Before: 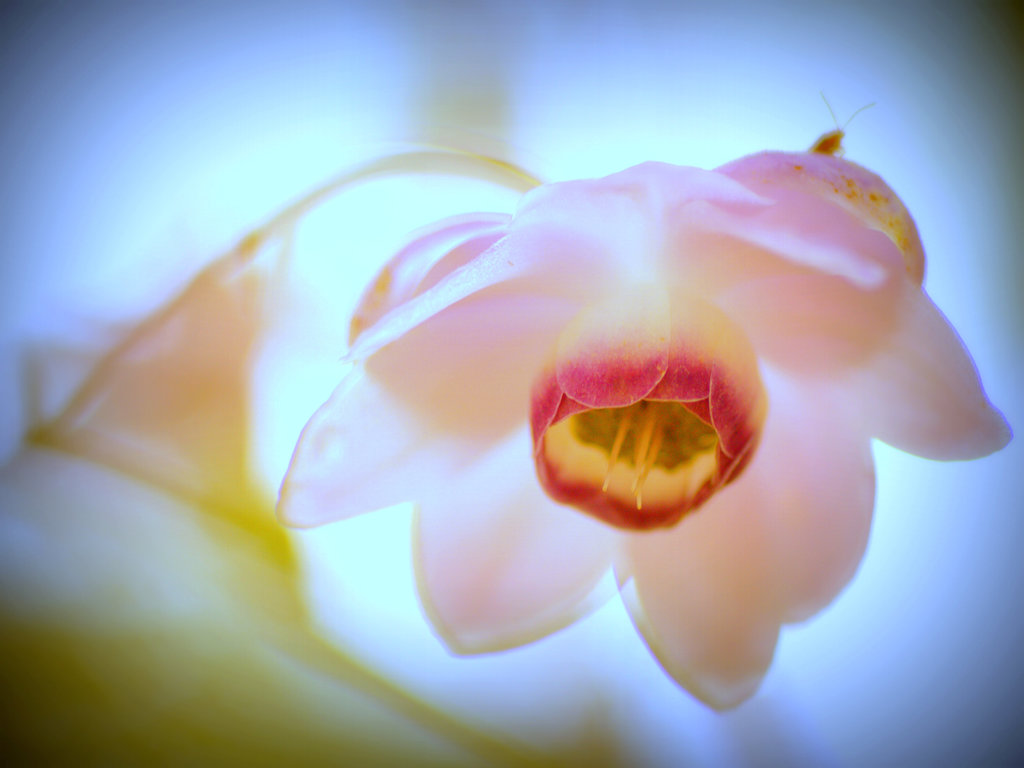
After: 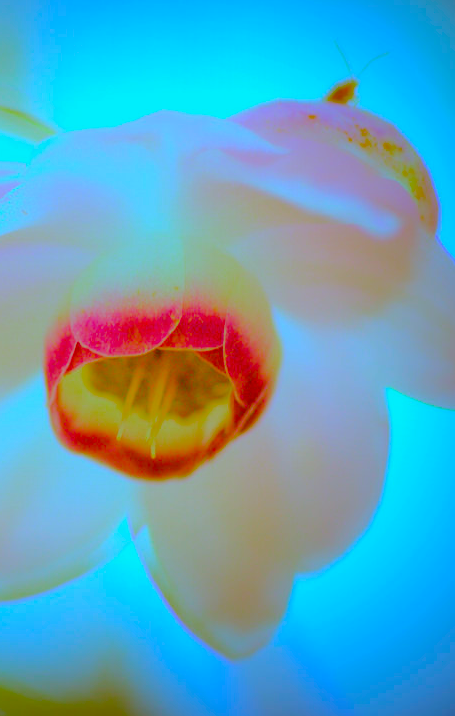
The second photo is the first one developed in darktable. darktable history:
crop: left 47.476%, top 6.654%, right 7.993%
color balance rgb: highlights gain › luminance -33.315%, highlights gain › chroma 5.774%, highlights gain › hue 217.6°, perceptual saturation grading › global saturation 34.578%, perceptual saturation grading › highlights -25.593%, perceptual saturation grading › shadows 25.987%, perceptual brilliance grading › mid-tones 9.167%, perceptual brilliance grading › shadows 14.993%, global vibrance 23.899%
